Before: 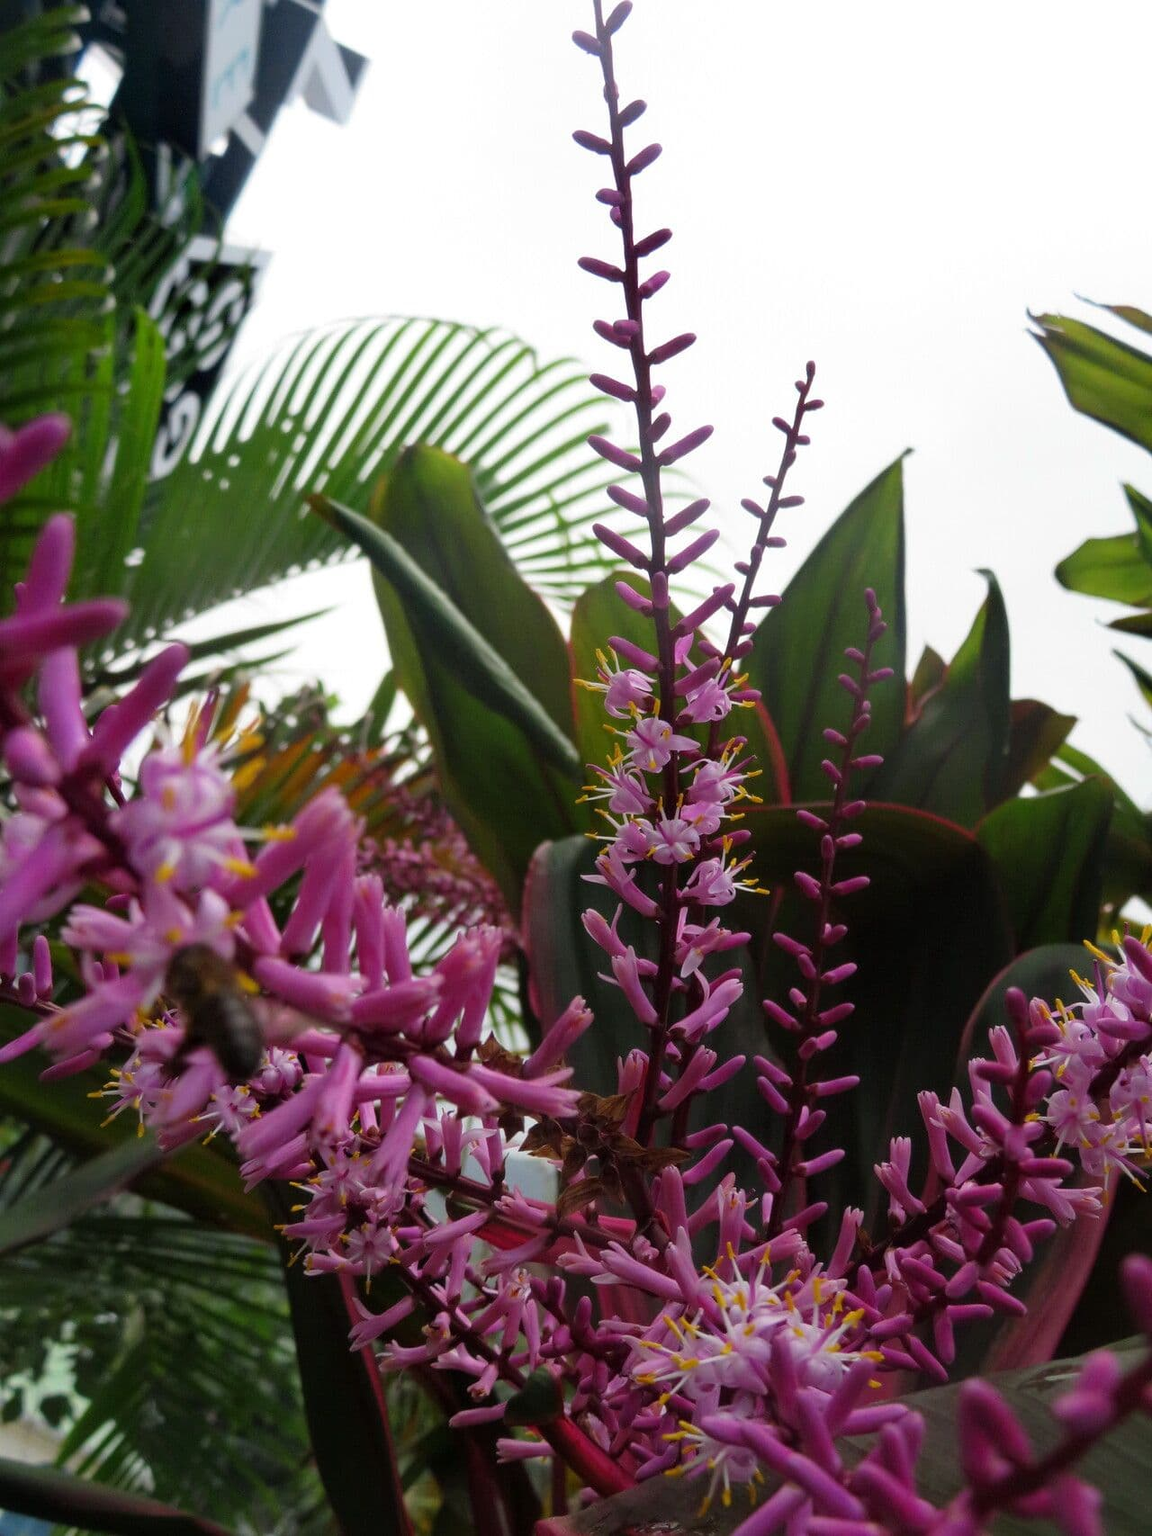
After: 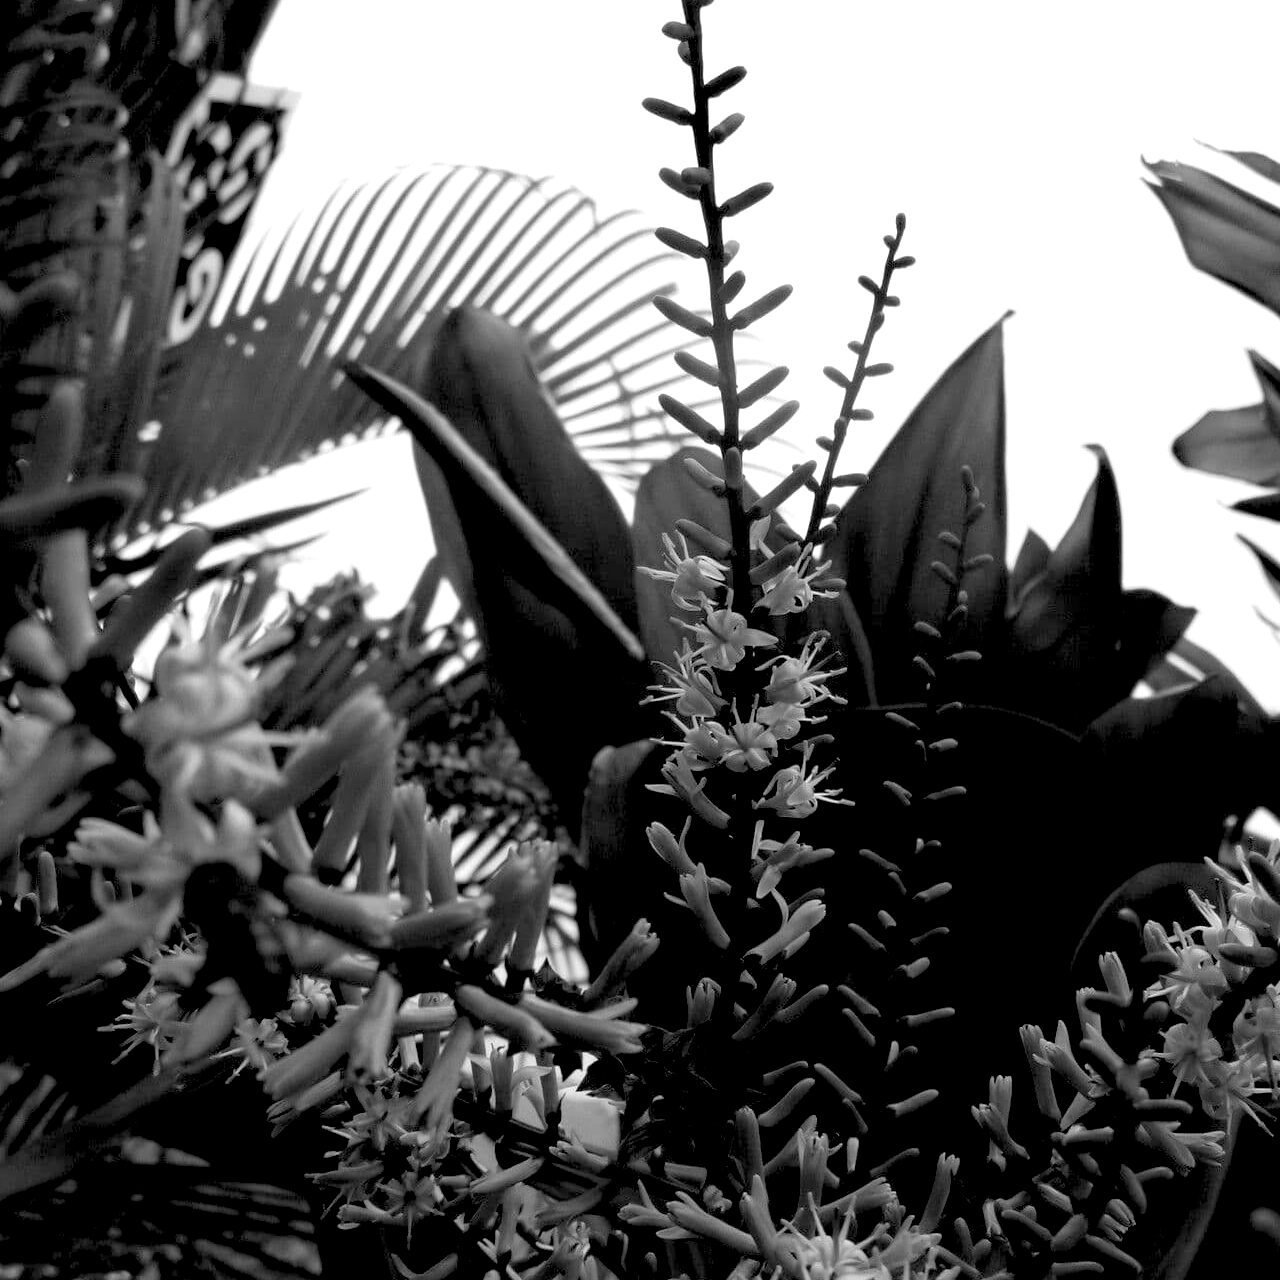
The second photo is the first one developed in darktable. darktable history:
contrast brightness saturation: saturation -1
crop: top 11.038%, bottom 13.962%
exposure: black level correction 0.031, exposure 0.304 EV, compensate highlight preservation false
